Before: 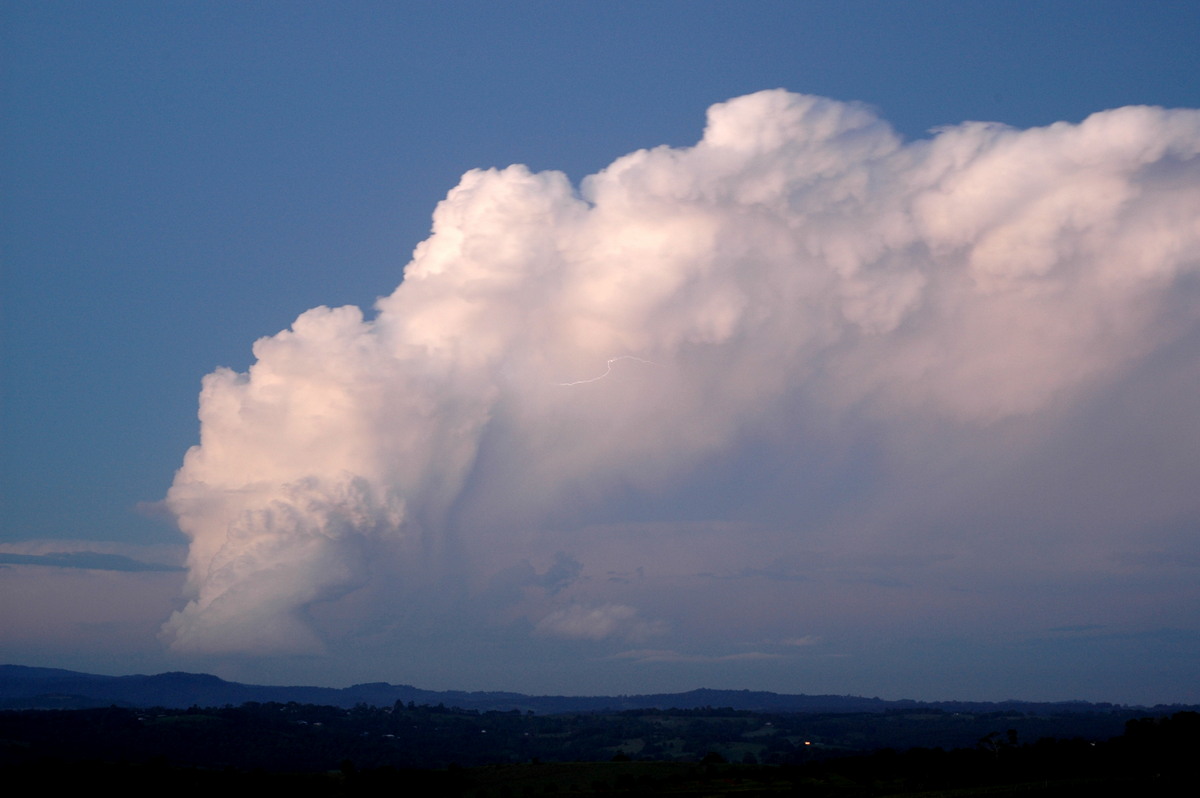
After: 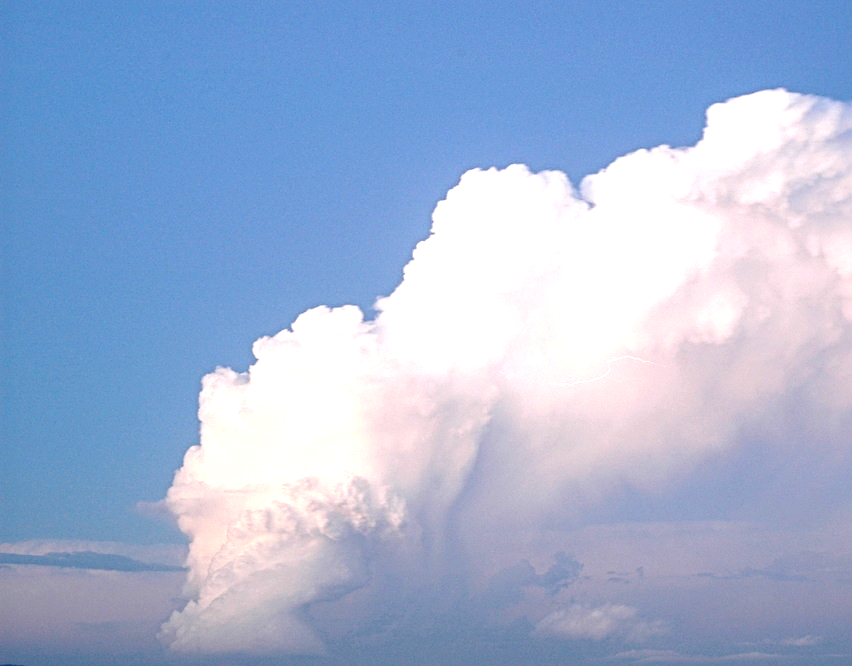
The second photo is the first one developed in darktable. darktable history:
crop: right 28.988%, bottom 16.511%
contrast brightness saturation: contrast -0.111
sharpen: radius 3.95
local contrast: on, module defaults
exposure: black level correction 0, exposure 1.199 EV, compensate exposure bias true, compensate highlight preservation false
